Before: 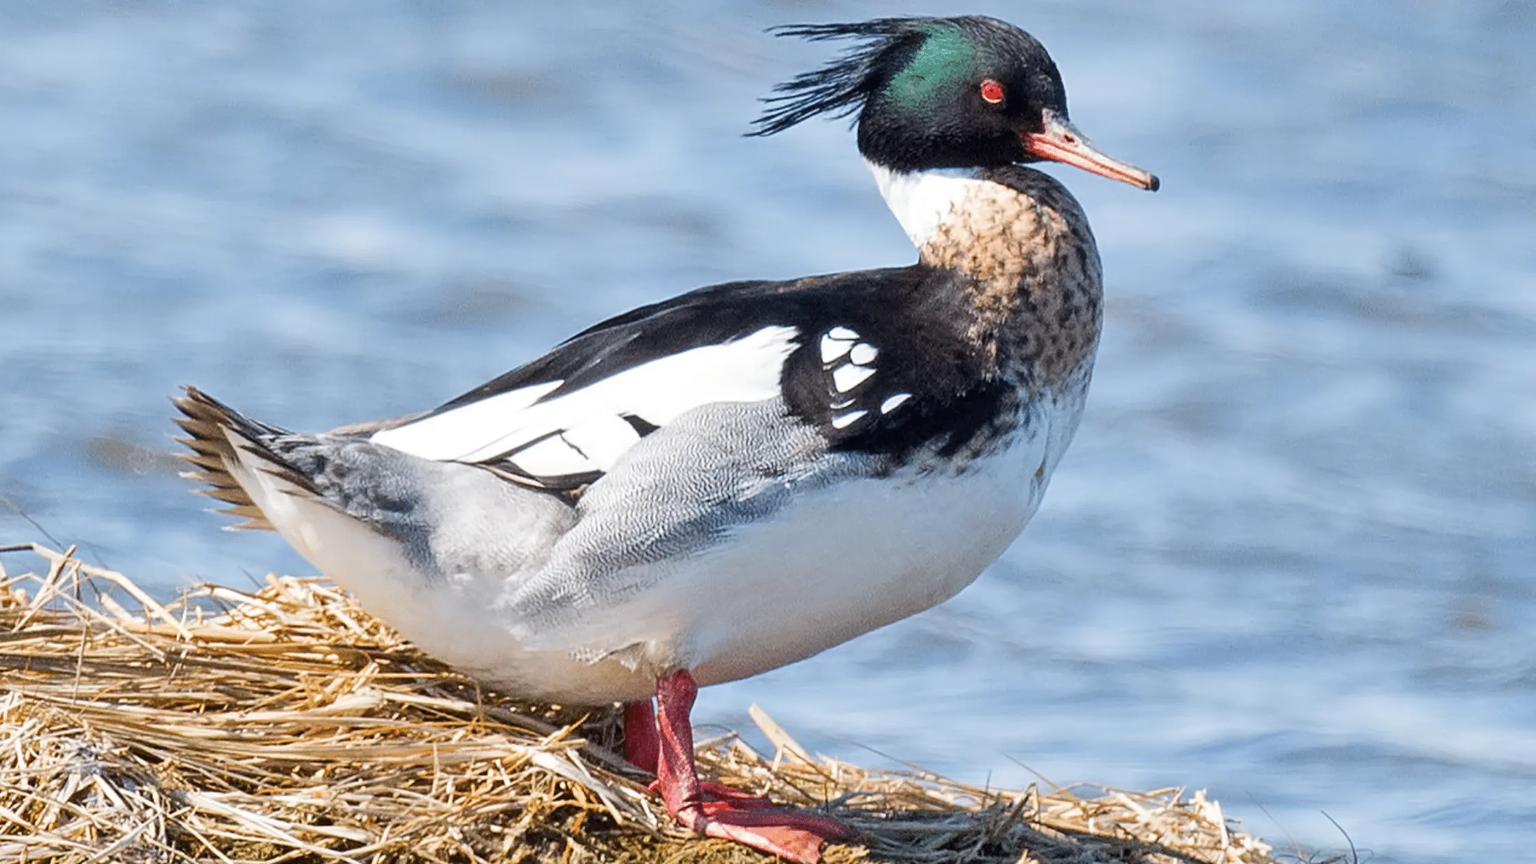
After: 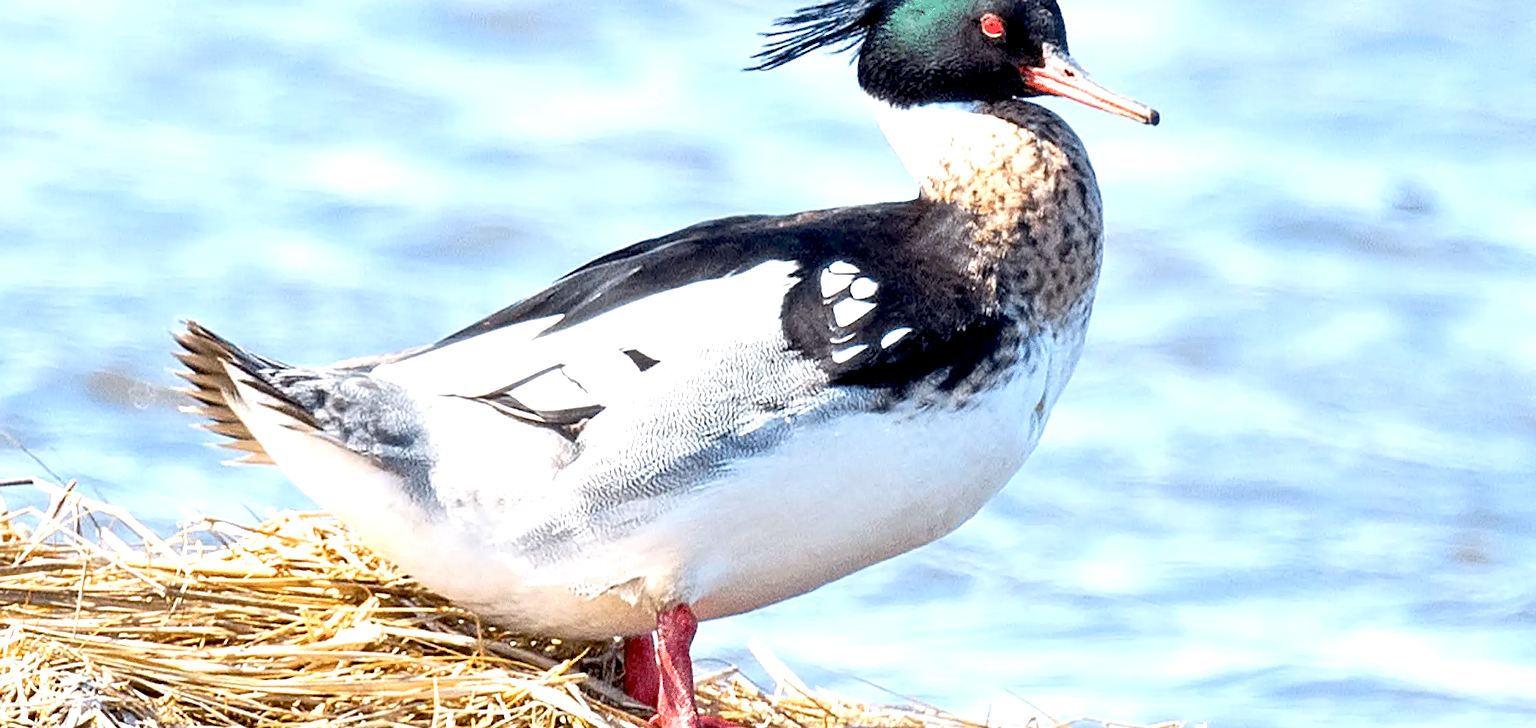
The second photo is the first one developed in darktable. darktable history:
sharpen: amount 0.2
crop: top 7.625%, bottom 8.027%
exposure: black level correction 0.008, exposure 0.979 EV, compensate highlight preservation false
